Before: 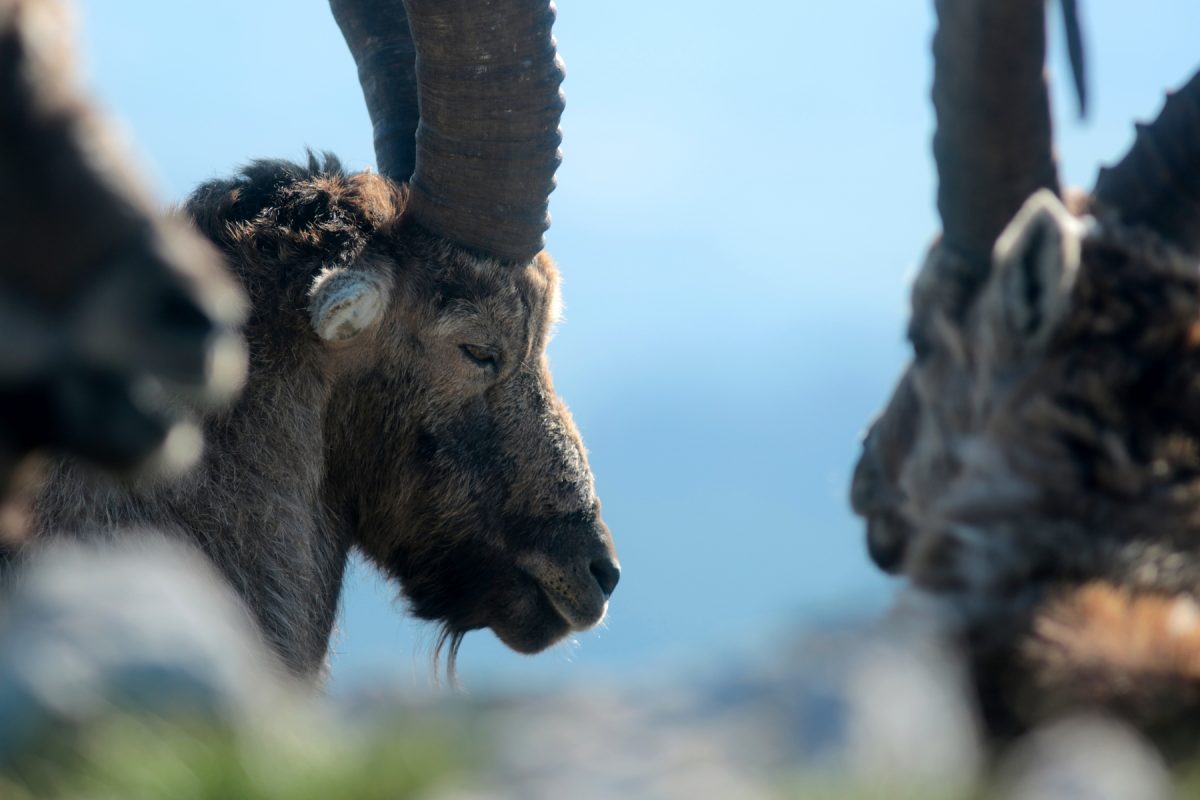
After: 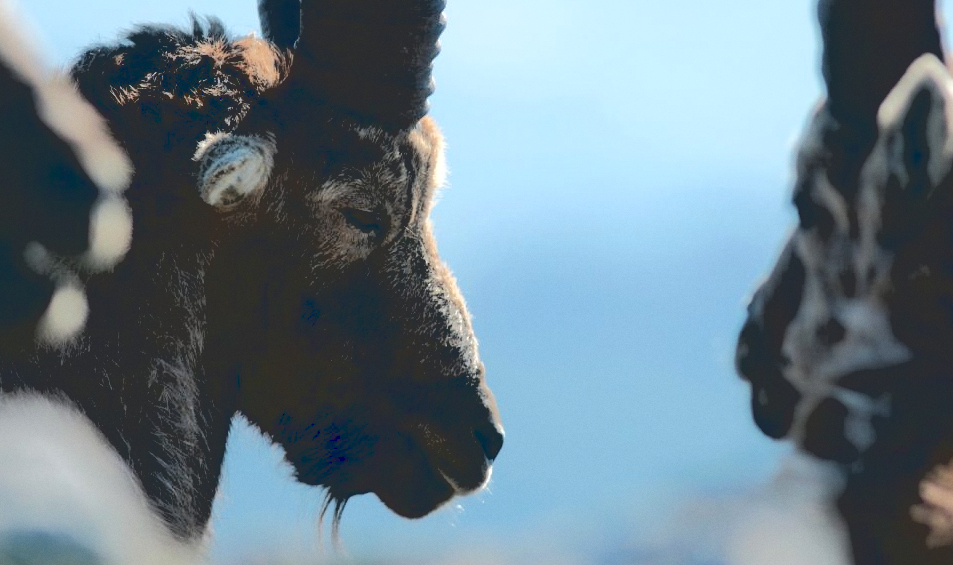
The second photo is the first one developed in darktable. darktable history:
base curve: curves: ch0 [(0.065, 0.026) (0.236, 0.358) (0.53, 0.546) (0.777, 0.841) (0.924, 0.992)], preserve colors average RGB
crop: left 9.712%, top 16.928%, right 10.845%, bottom 12.332%
grain: coarseness 0.09 ISO, strength 10%
rgb curve: curves: ch0 [(0, 0) (0.053, 0.068) (0.122, 0.128) (1, 1)]
